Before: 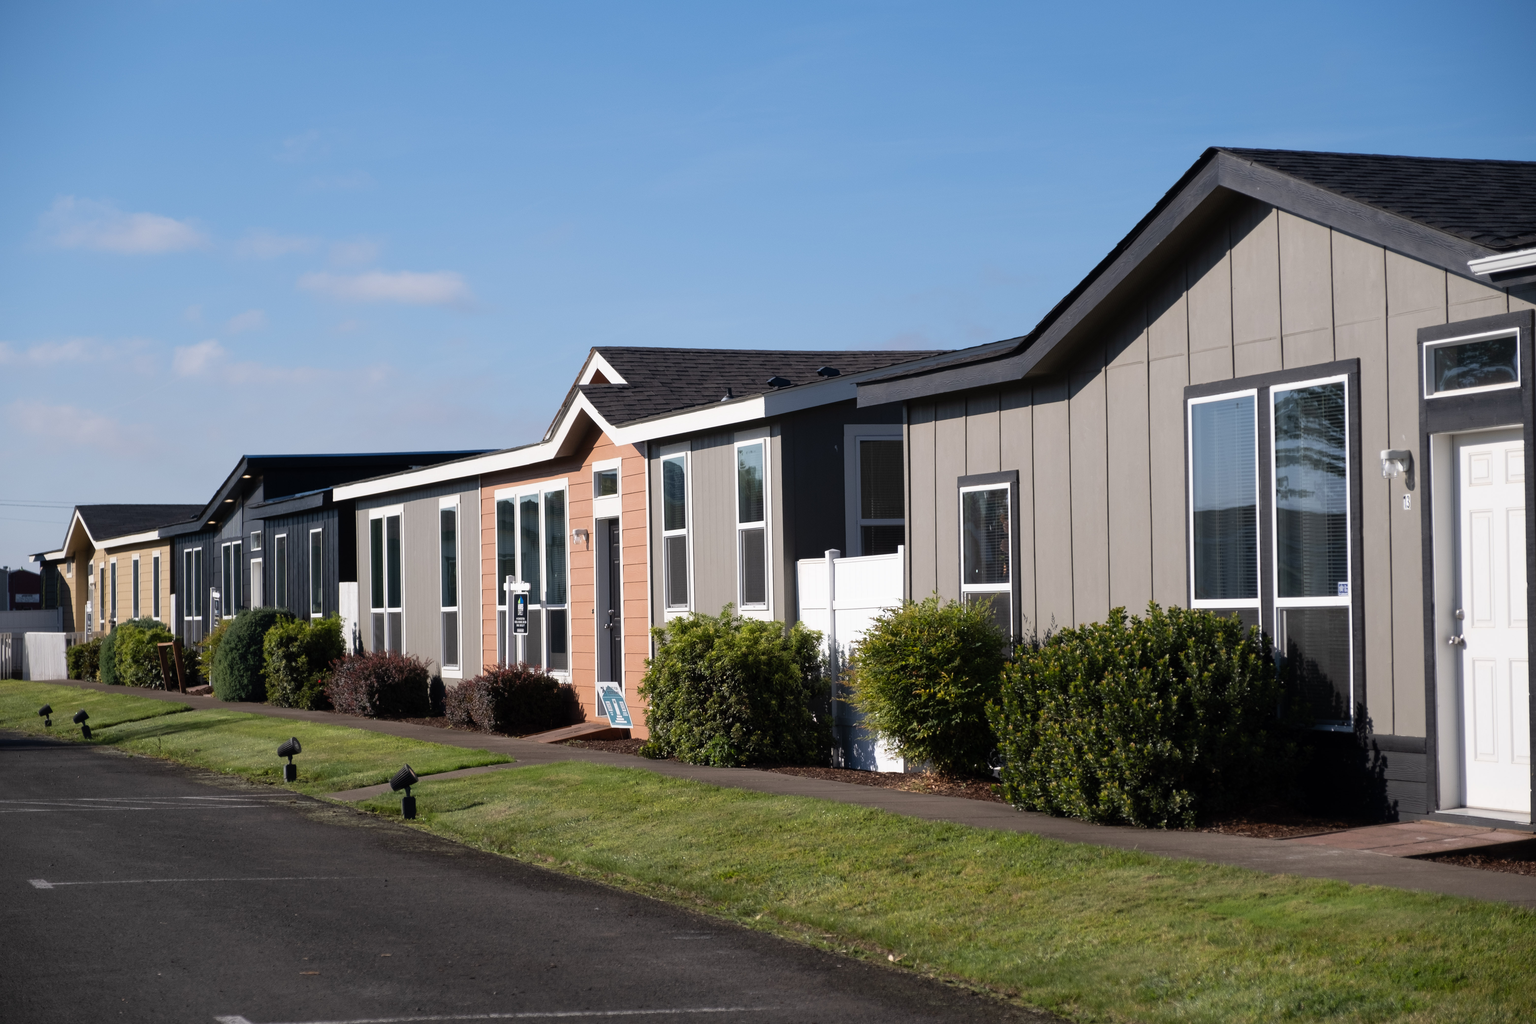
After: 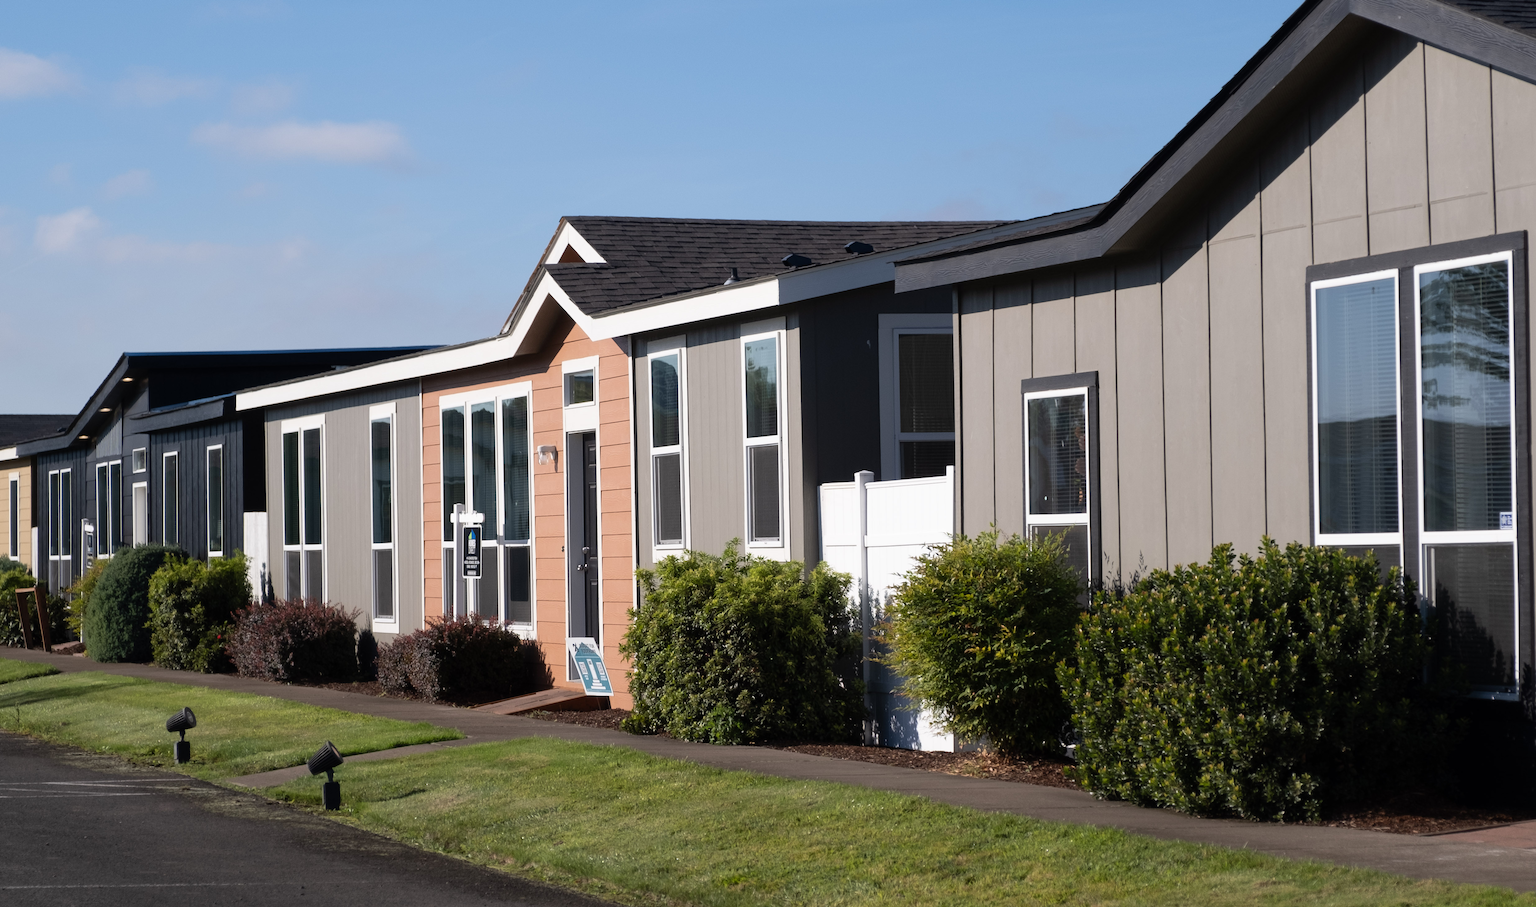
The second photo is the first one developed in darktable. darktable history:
crop: left 9.481%, top 17.113%, right 10.978%, bottom 12.375%
